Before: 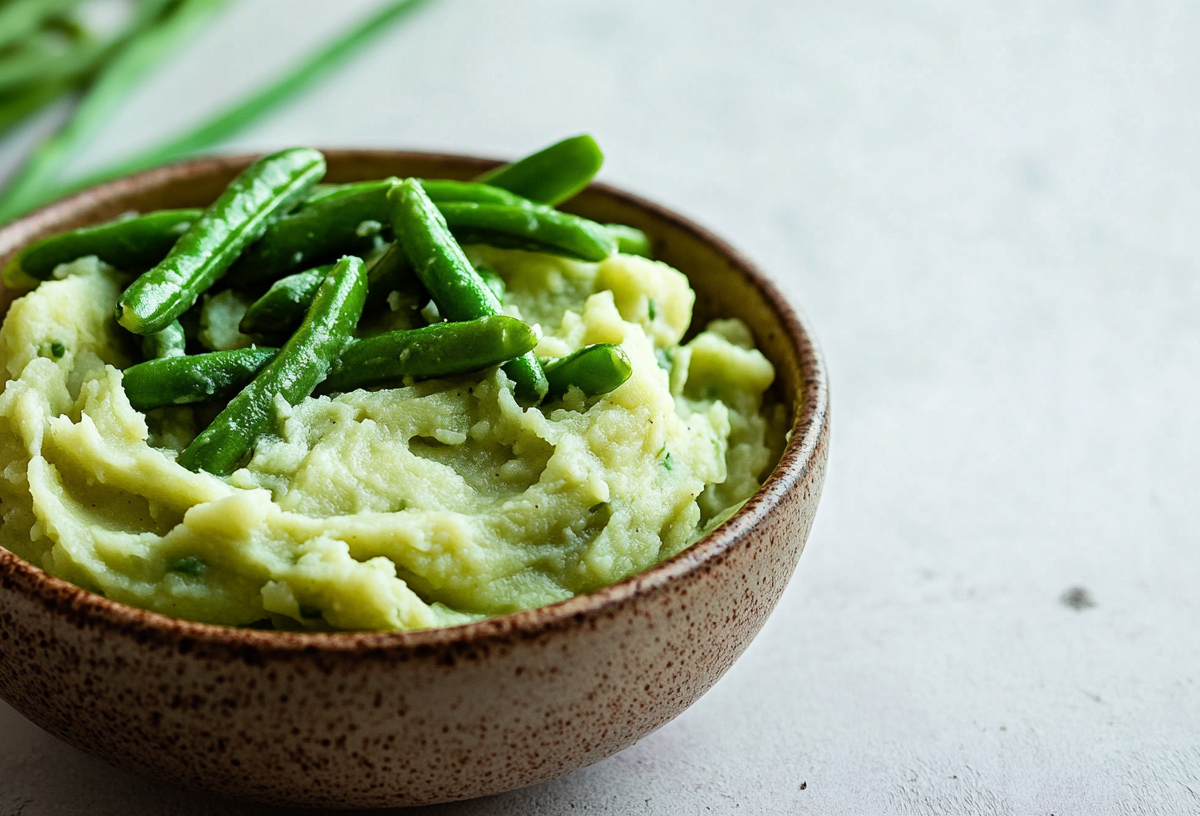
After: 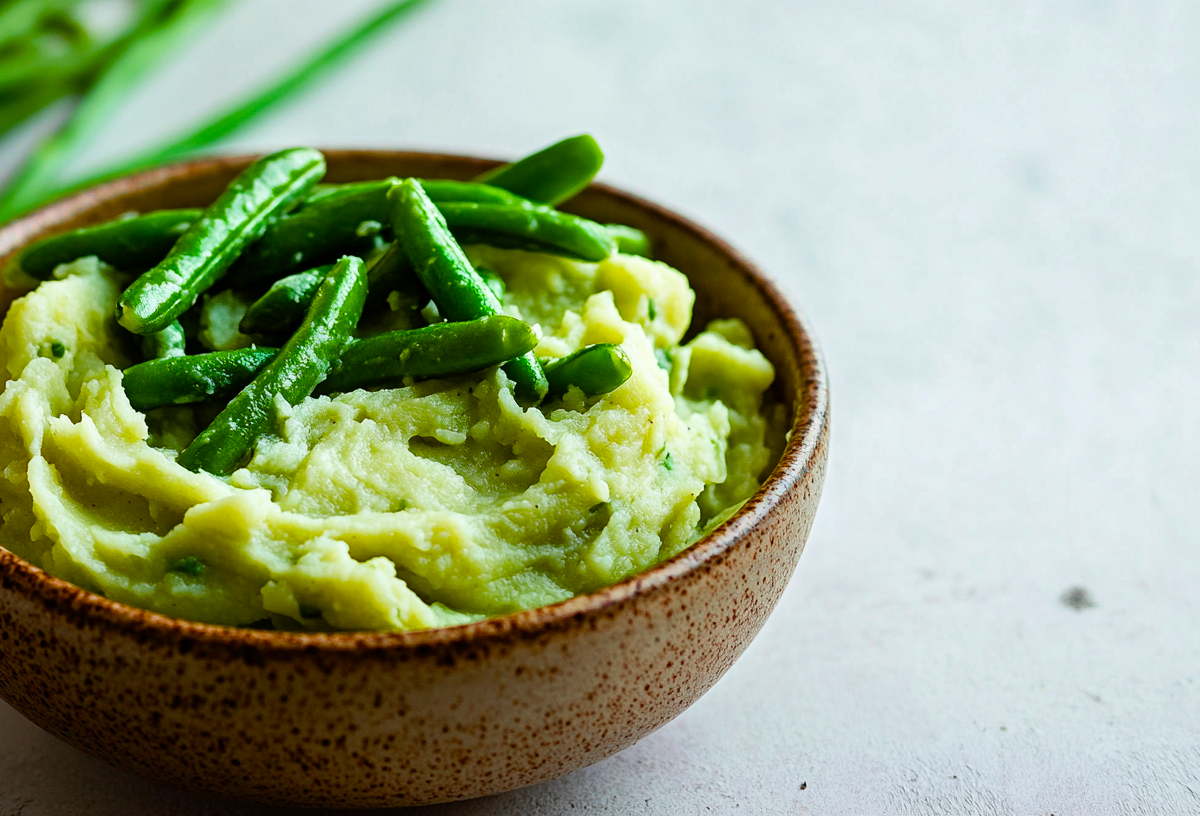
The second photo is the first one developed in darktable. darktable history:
color balance rgb: perceptual saturation grading › global saturation 36.494%, perceptual saturation grading › shadows 35.333%
